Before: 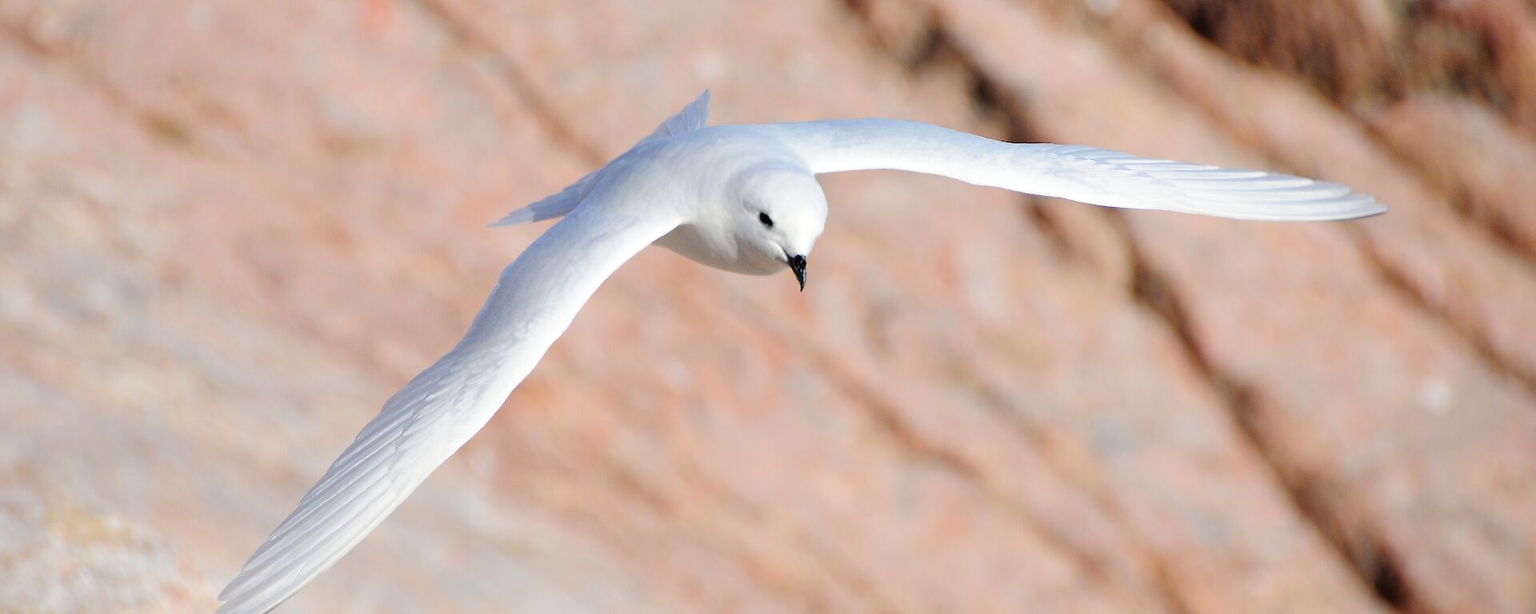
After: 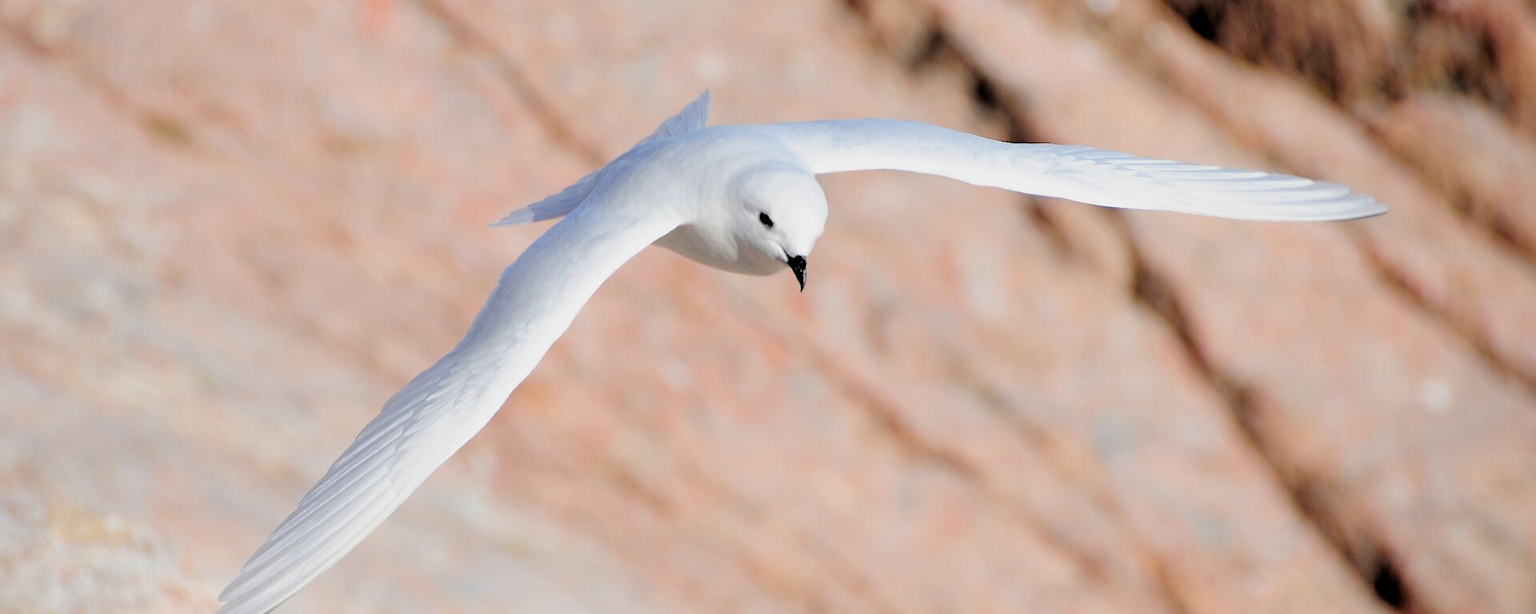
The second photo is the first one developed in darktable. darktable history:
filmic rgb: black relative exposure -3.95 EV, white relative exposure 3.14 EV, threshold 2.99 EV, hardness 2.87, enable highlight reconstruction true
